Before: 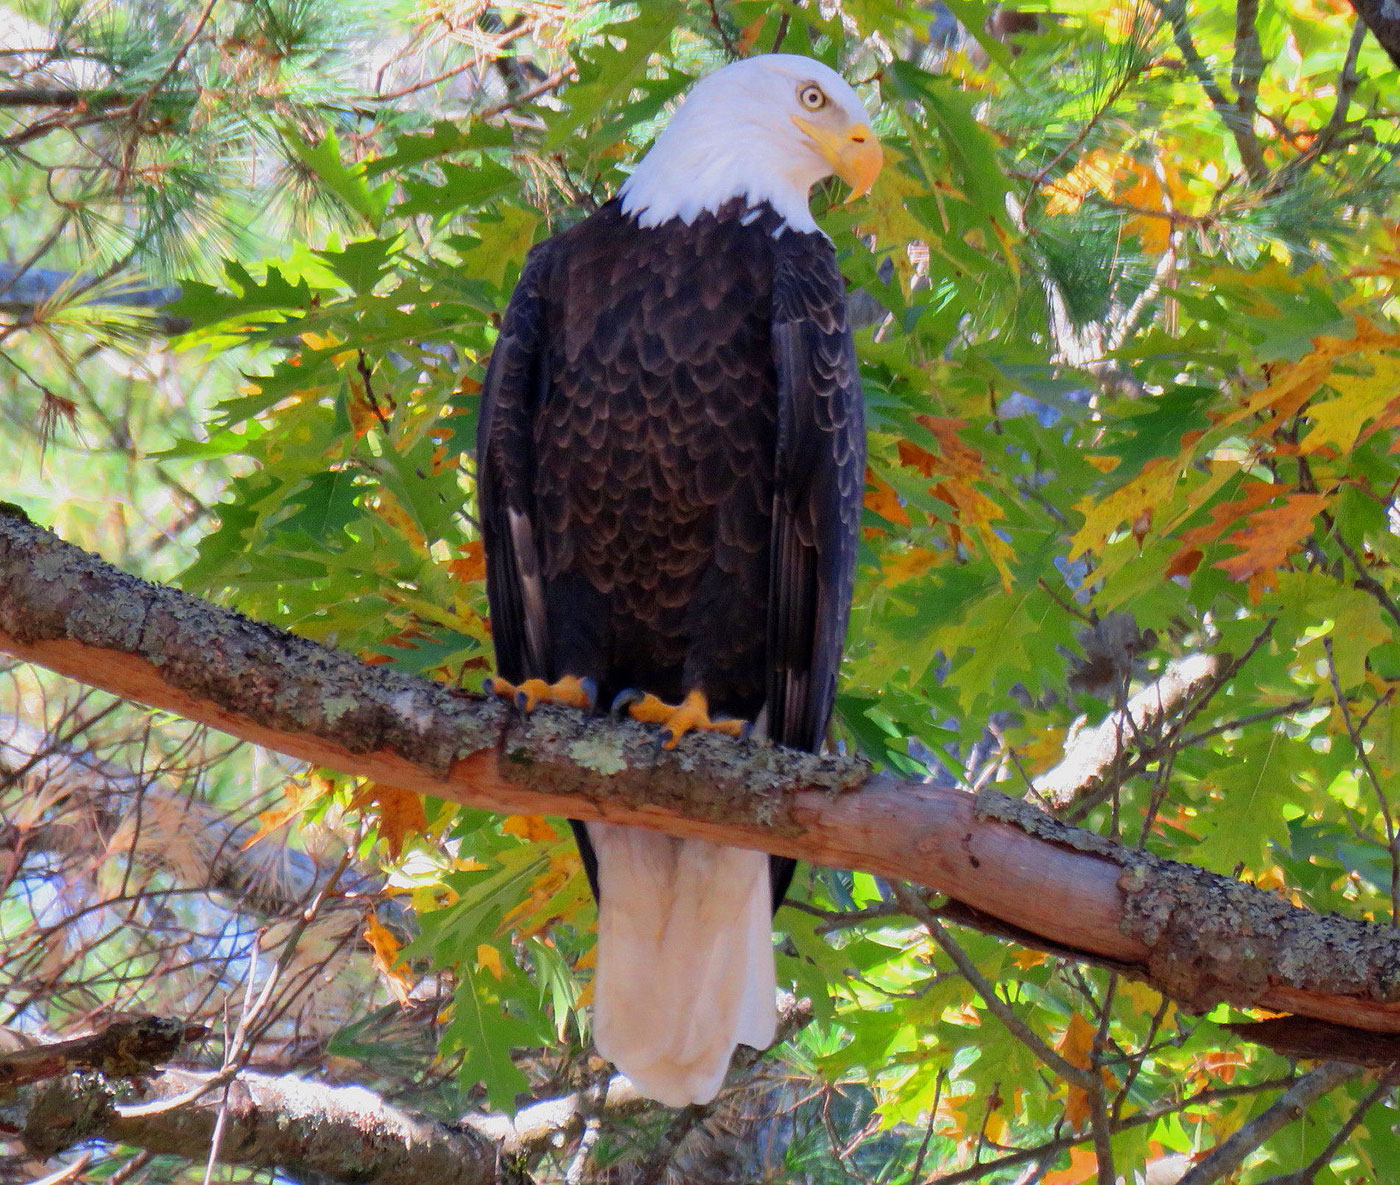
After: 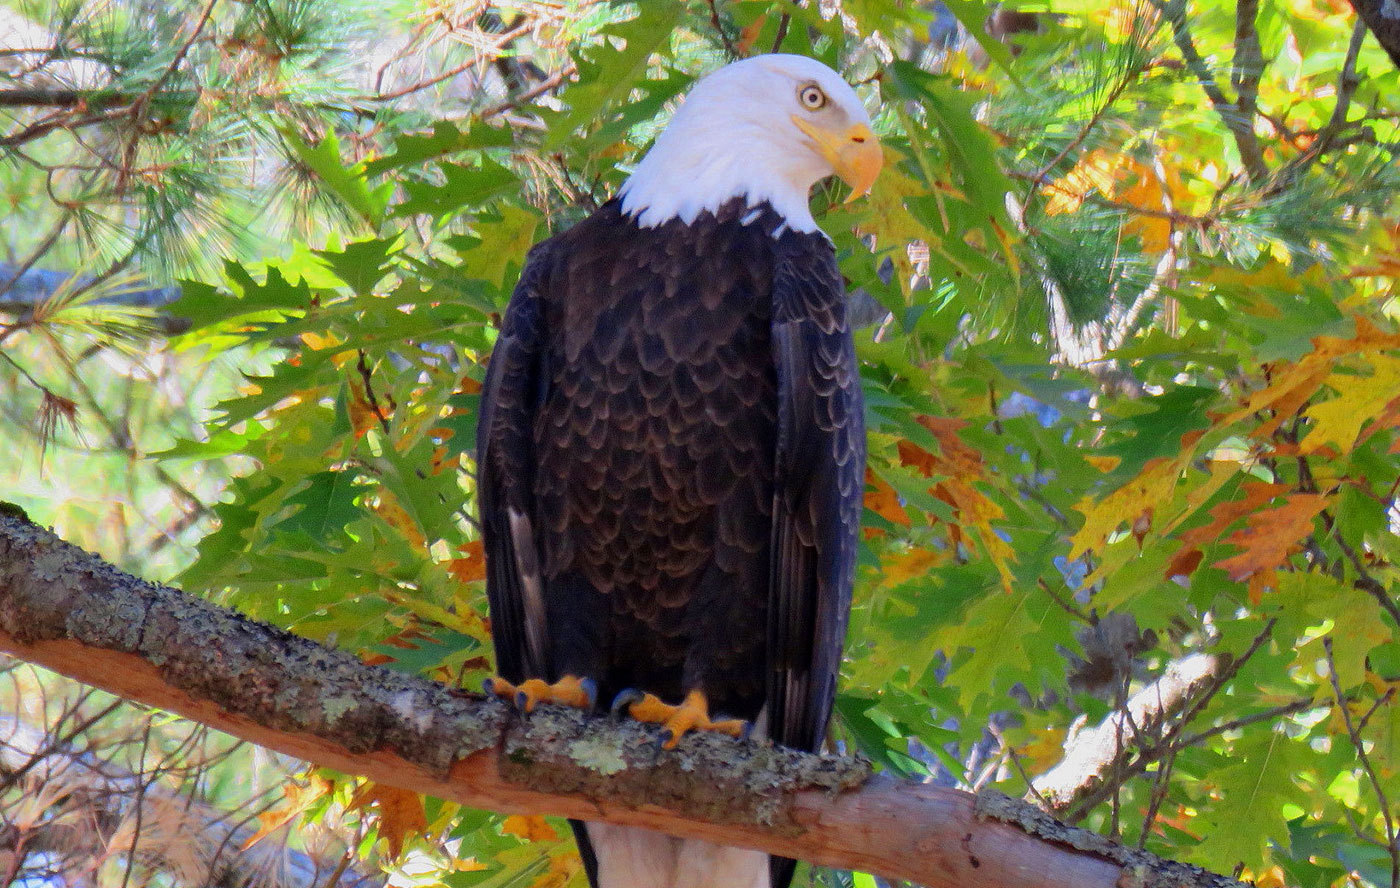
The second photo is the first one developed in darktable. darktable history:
crop: bottom 24.987%
color zones: curves: ch0 [(0.068, 0.464) (0.25, 0.5) (0.48, 0.508) (0.75, 0.536) (0.886, 0.476) (0.967, 0.456)]; ch1 [(0.066, 0.456) (0.25, 0.5) (0.616, 0.508) (0.746, 0.56) (0.934, 0.444)]
